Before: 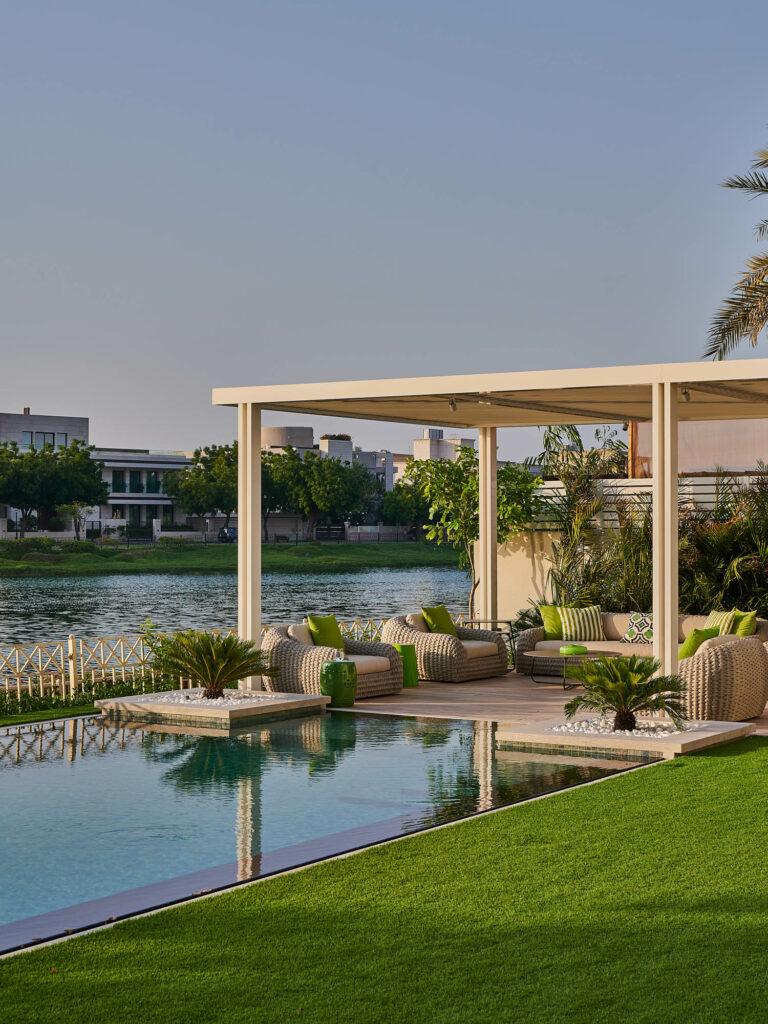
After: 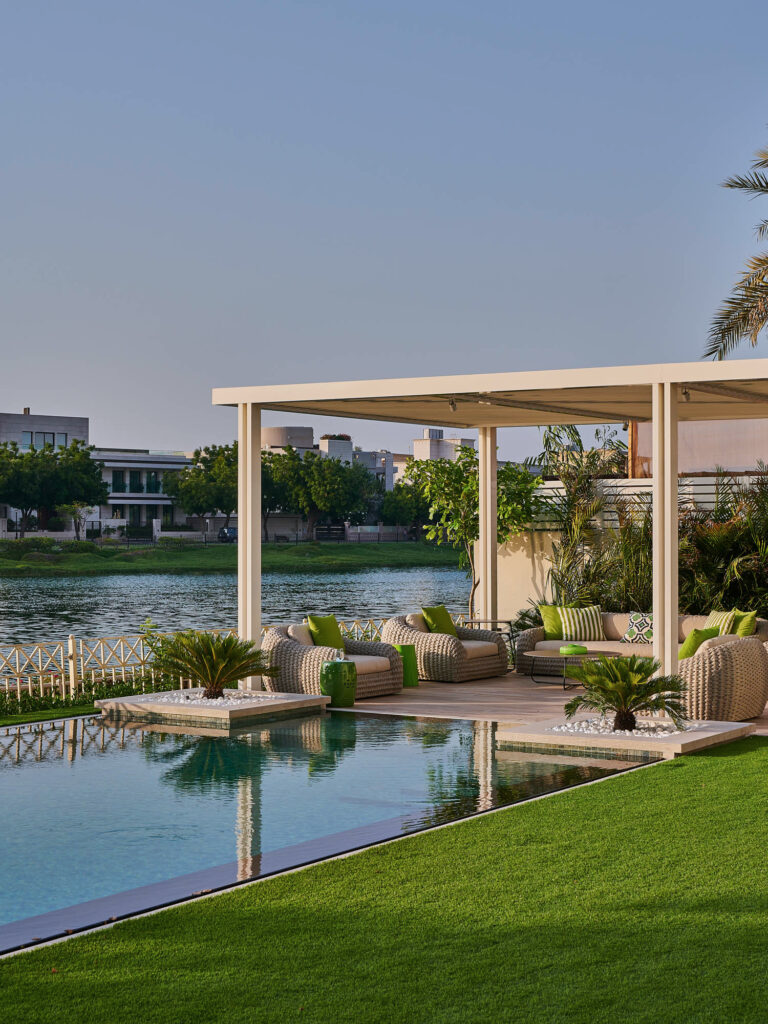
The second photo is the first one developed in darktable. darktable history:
color correction: highlights a* -0.157, highlights b* -5.86, shadows a* -0.136, shadows b* -0.081
